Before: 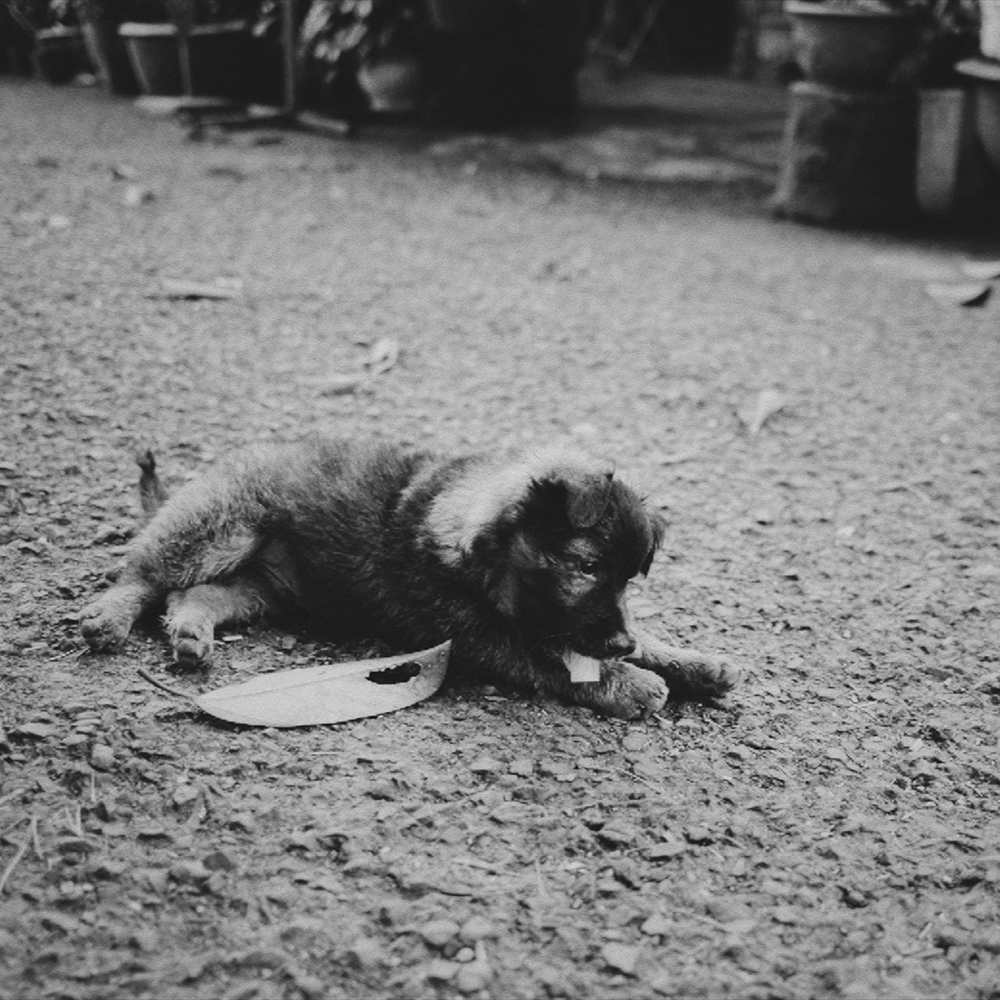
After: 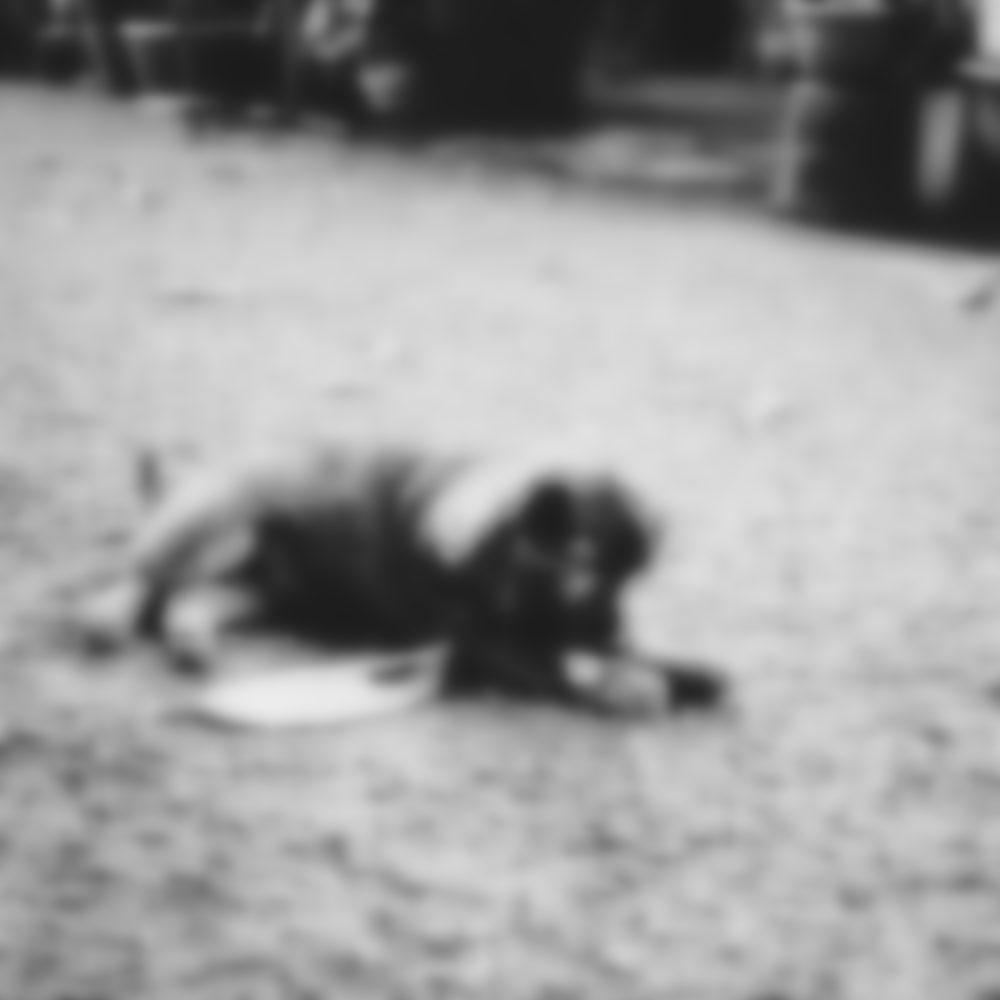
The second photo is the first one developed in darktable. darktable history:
base curve: curves: ch0 [(0, 0) (0.028, 0.03) (0.121, 0.232) (0.46, 0.748) (0.859, 0.968) (1, 1)], preserve colors none
local contrast: on, module defaults
exposure: compensate highlight preservation false
lowpass: on, module defaults
